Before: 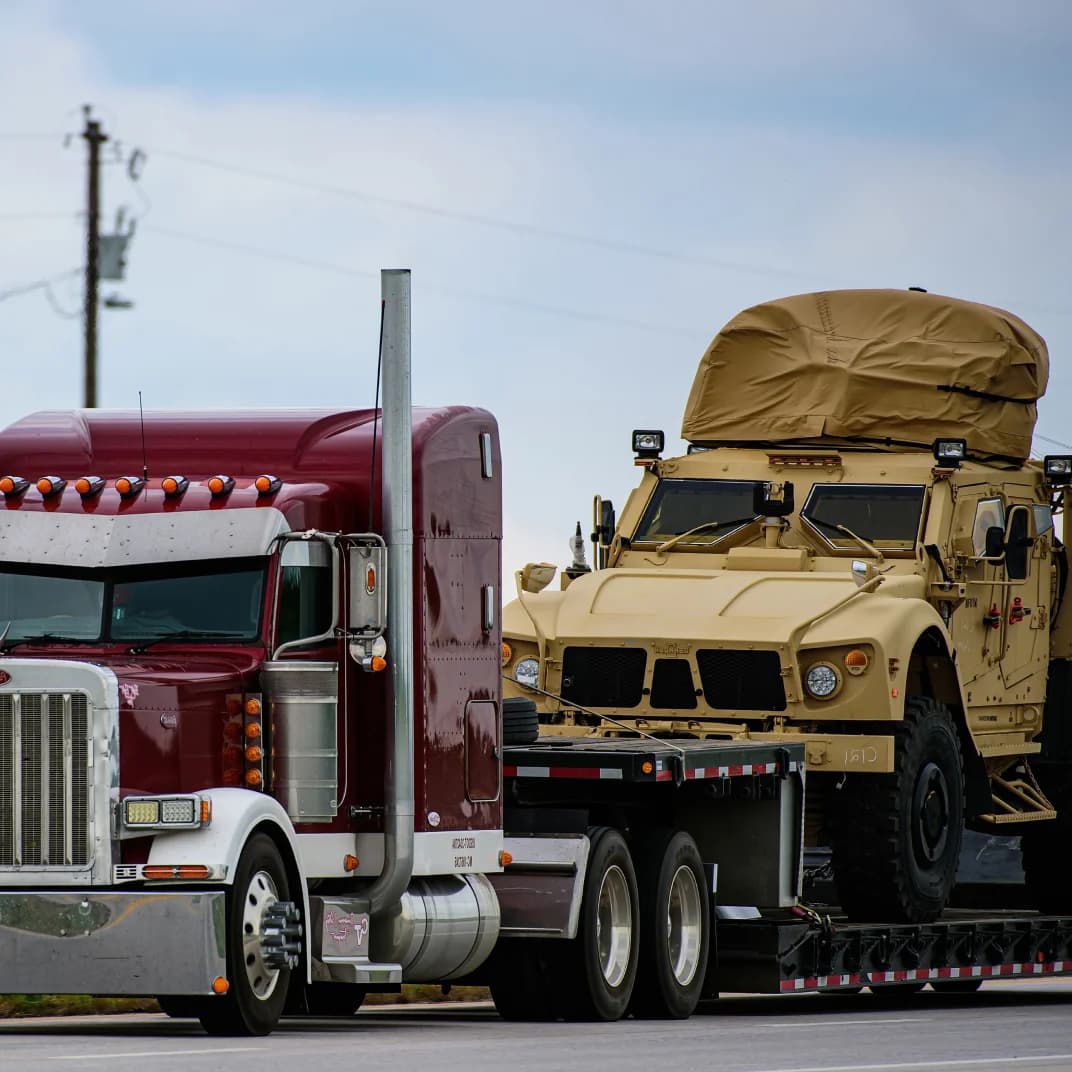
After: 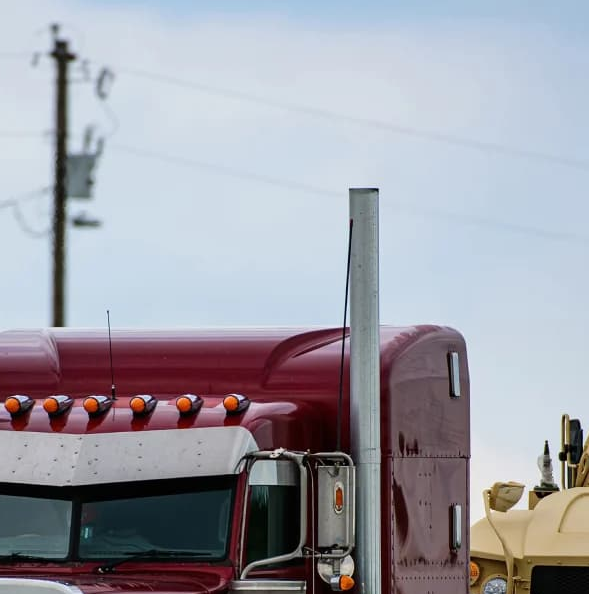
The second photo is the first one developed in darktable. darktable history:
crop and rotate: left 3.045%, top 7.557%, right 41.945%, bottom 37.022%
